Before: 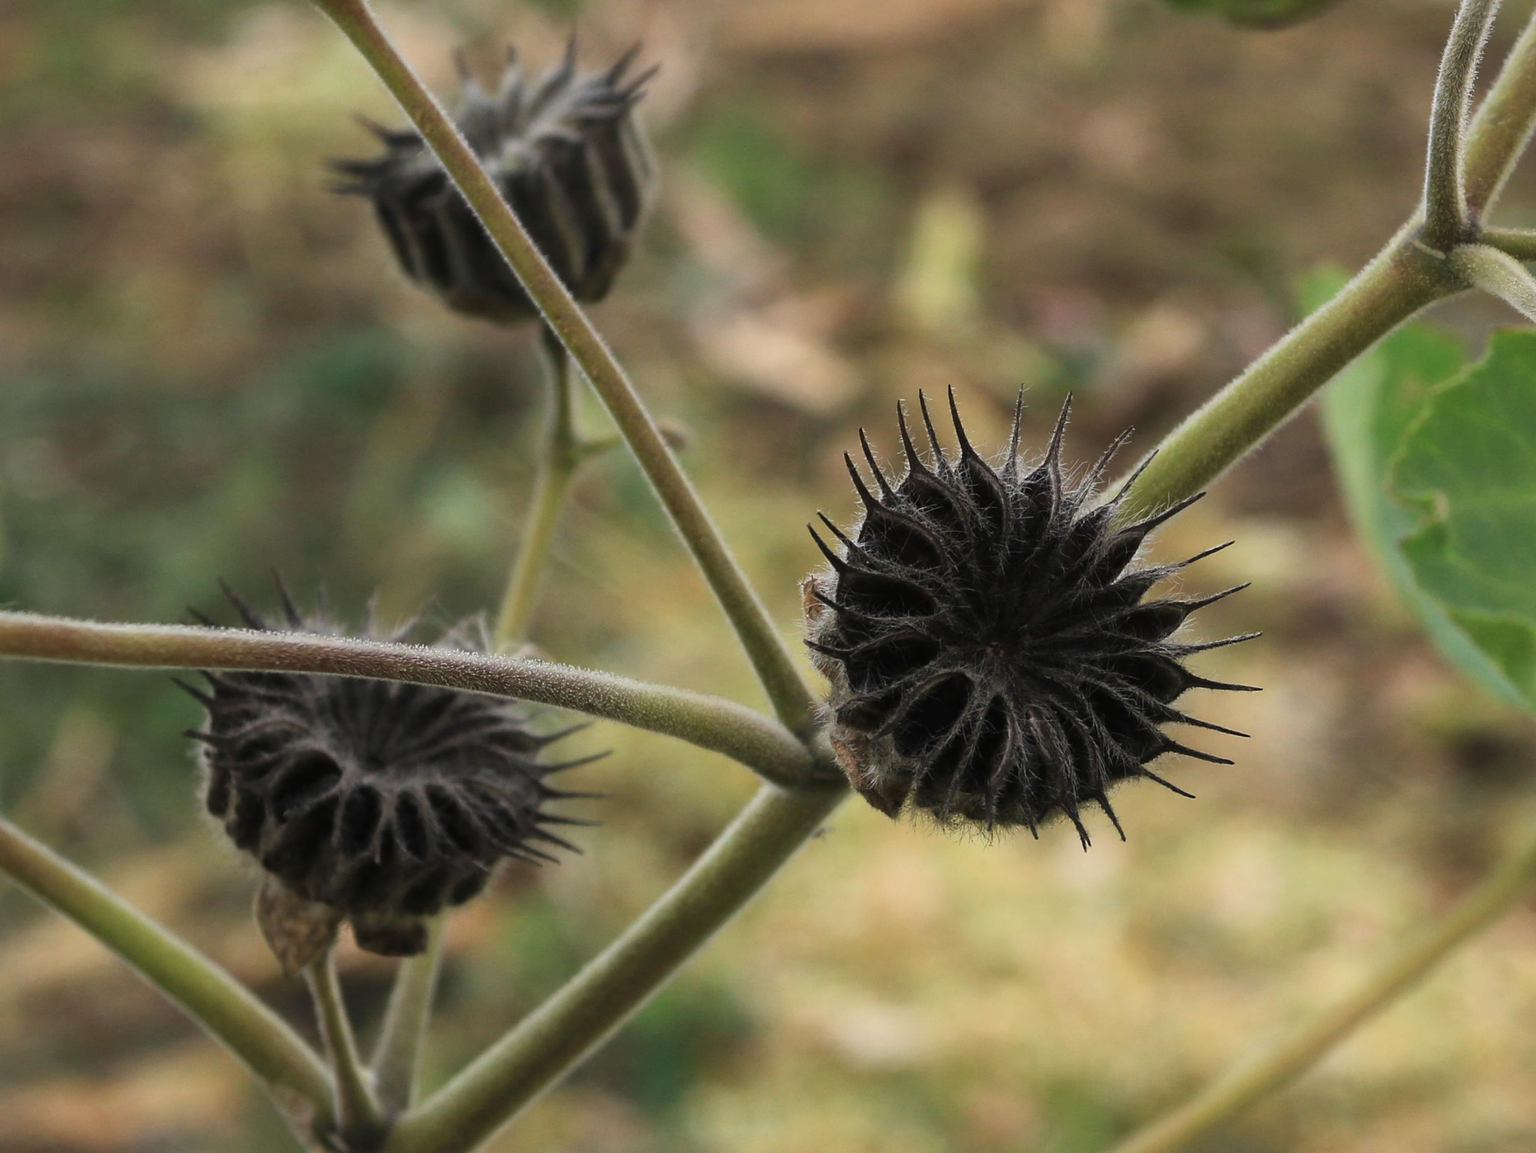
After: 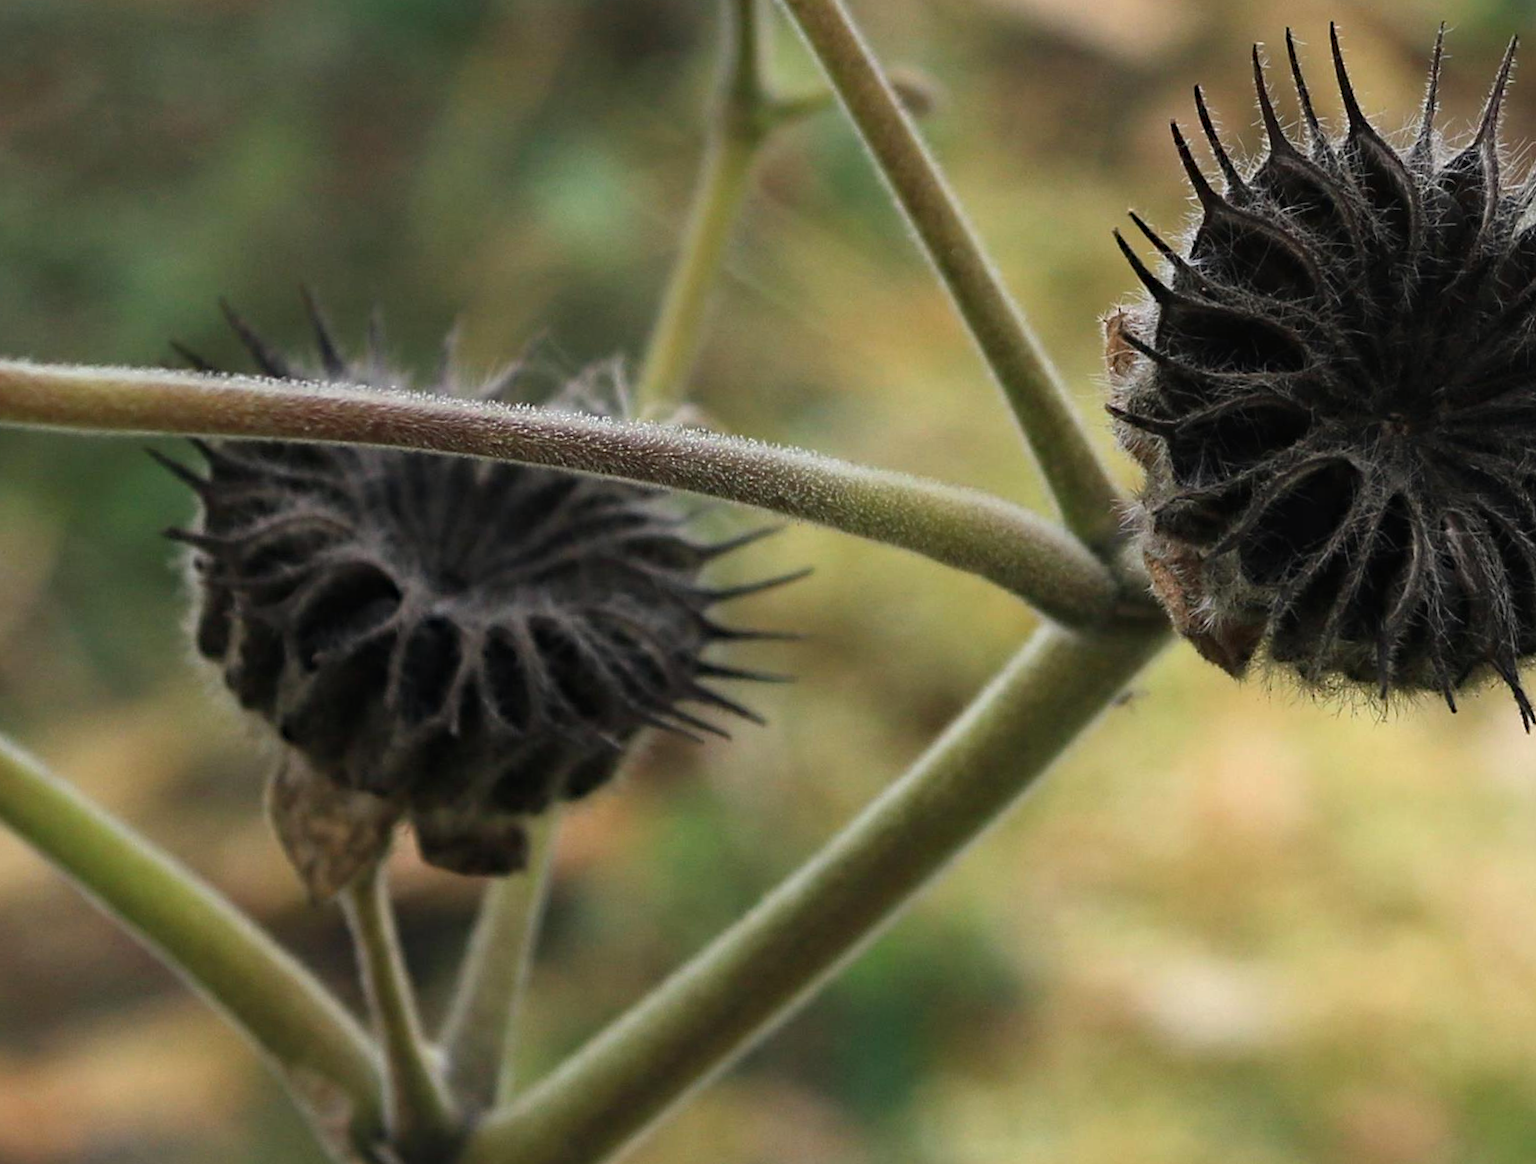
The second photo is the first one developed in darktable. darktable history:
exposure: exposure 0.133 EV, compensate highlight preservation false
crop and rotate: angle -0.846°, left 3.921%, top 32.041%, right 28.81%
haze removal: adaptive false
